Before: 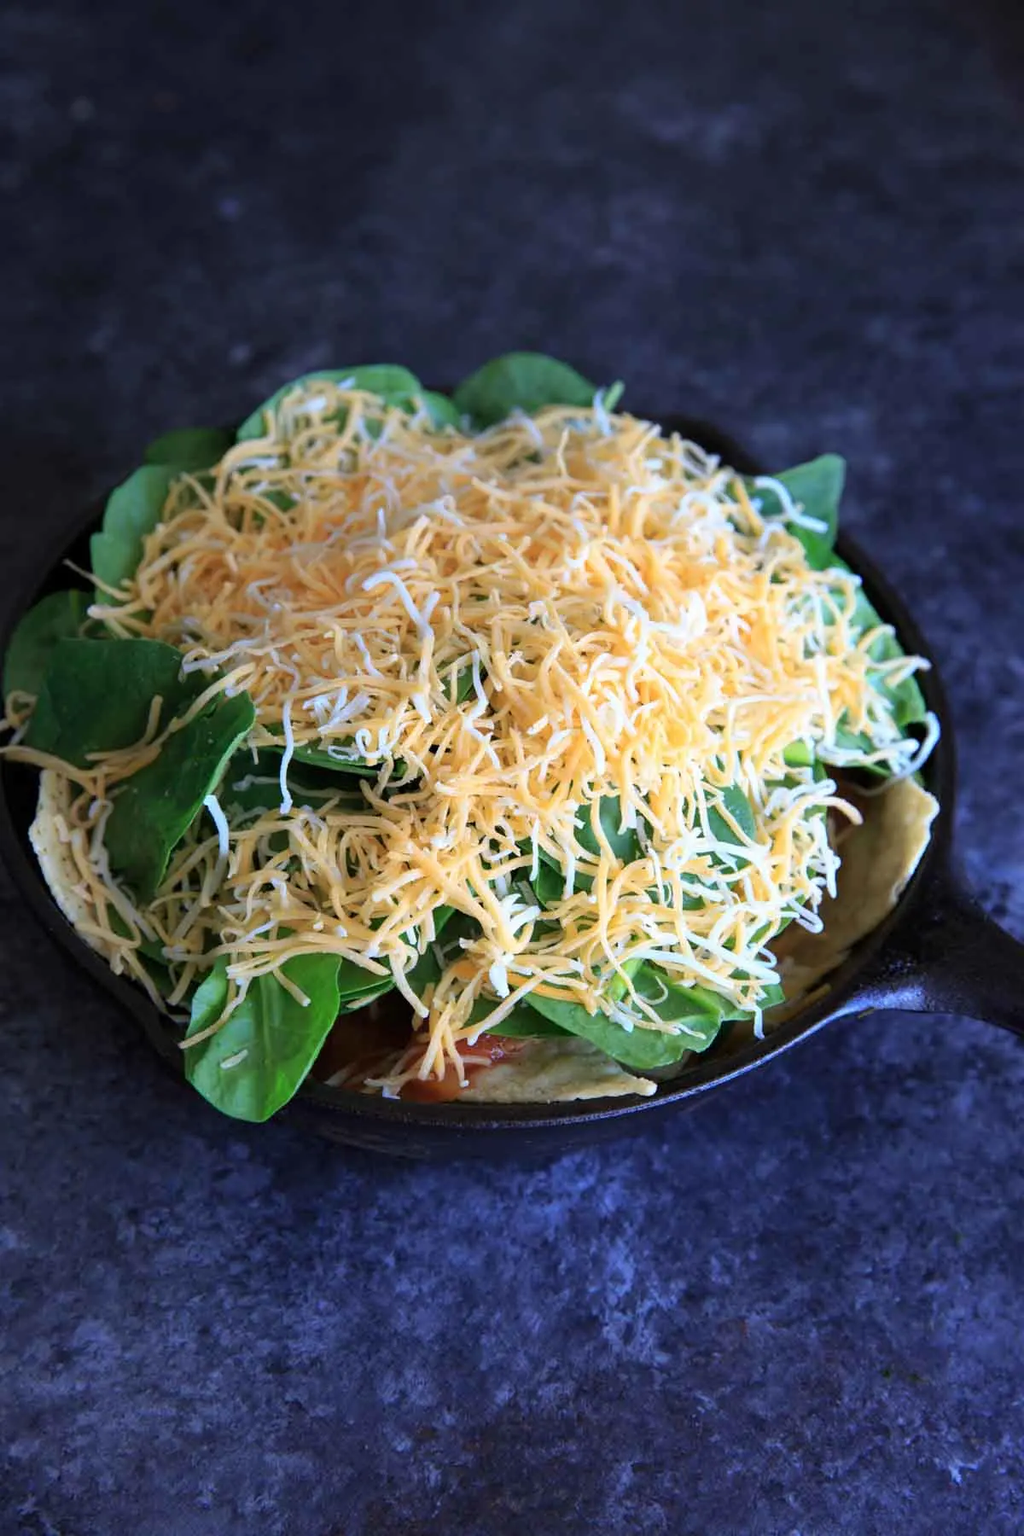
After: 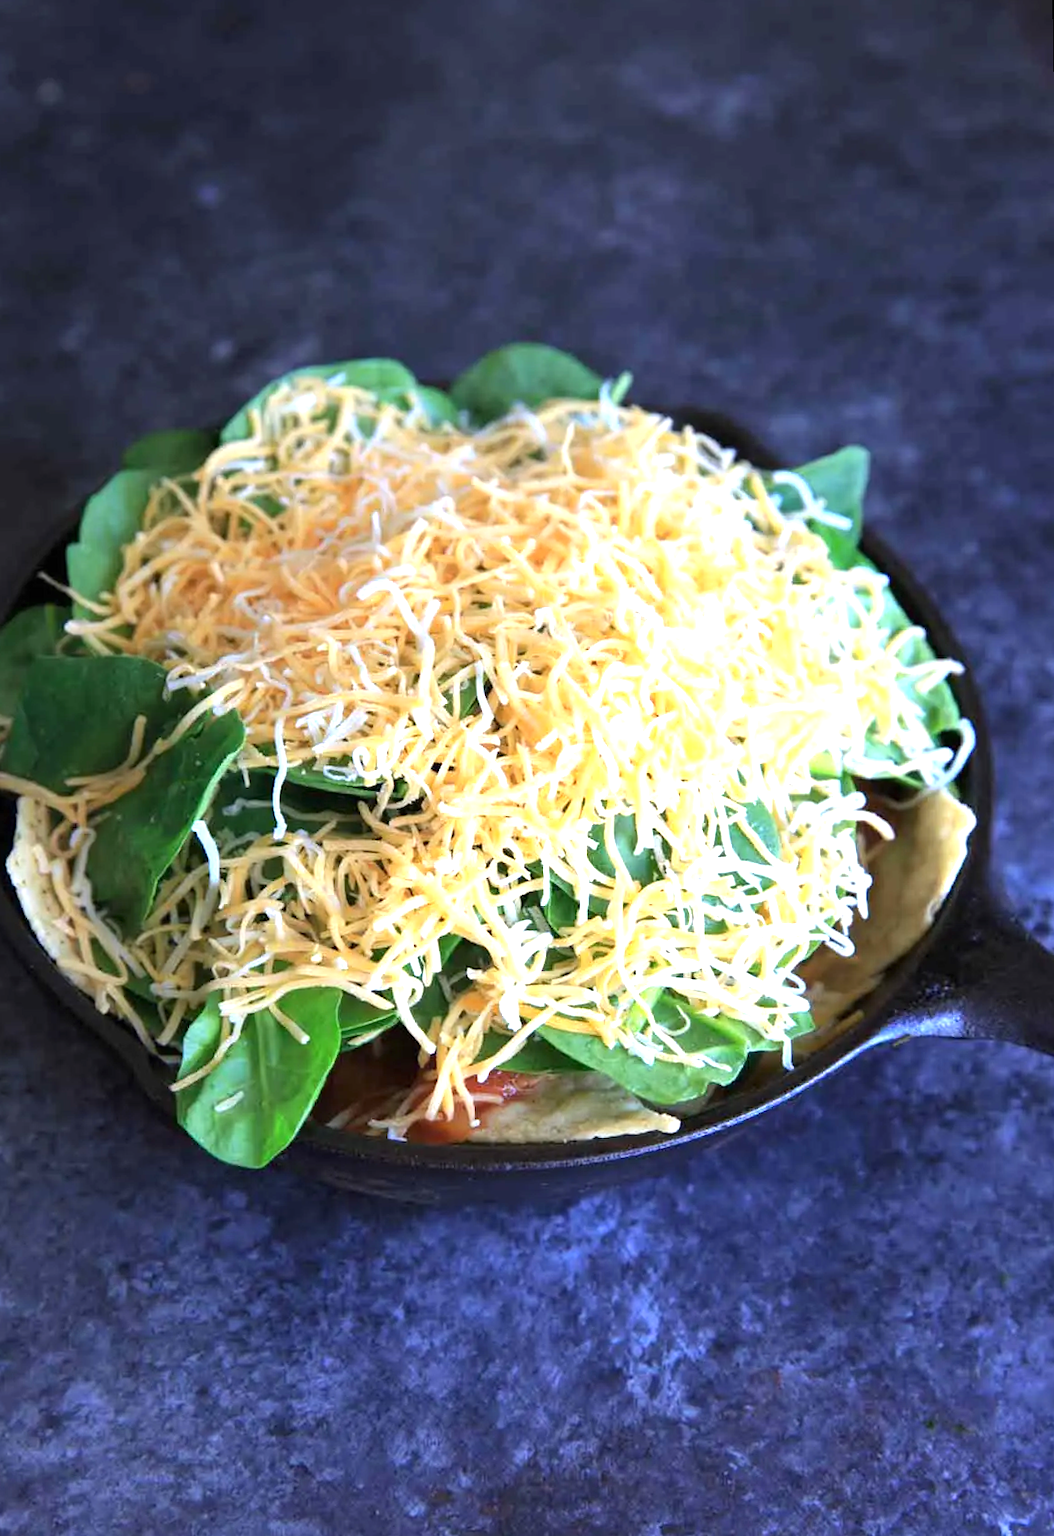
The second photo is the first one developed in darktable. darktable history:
exposure: black level correction 0, exposure 0.95 EV, compensate exposure bias true, compensate highlight preservation false
rotate and perspective: rotation -1°, crop left 0.011, crop right 0.989, crop top 0.025, crop bottom 0.975
crop and rotate: left 2.536%, right 1.107%, bottom 2.246%
